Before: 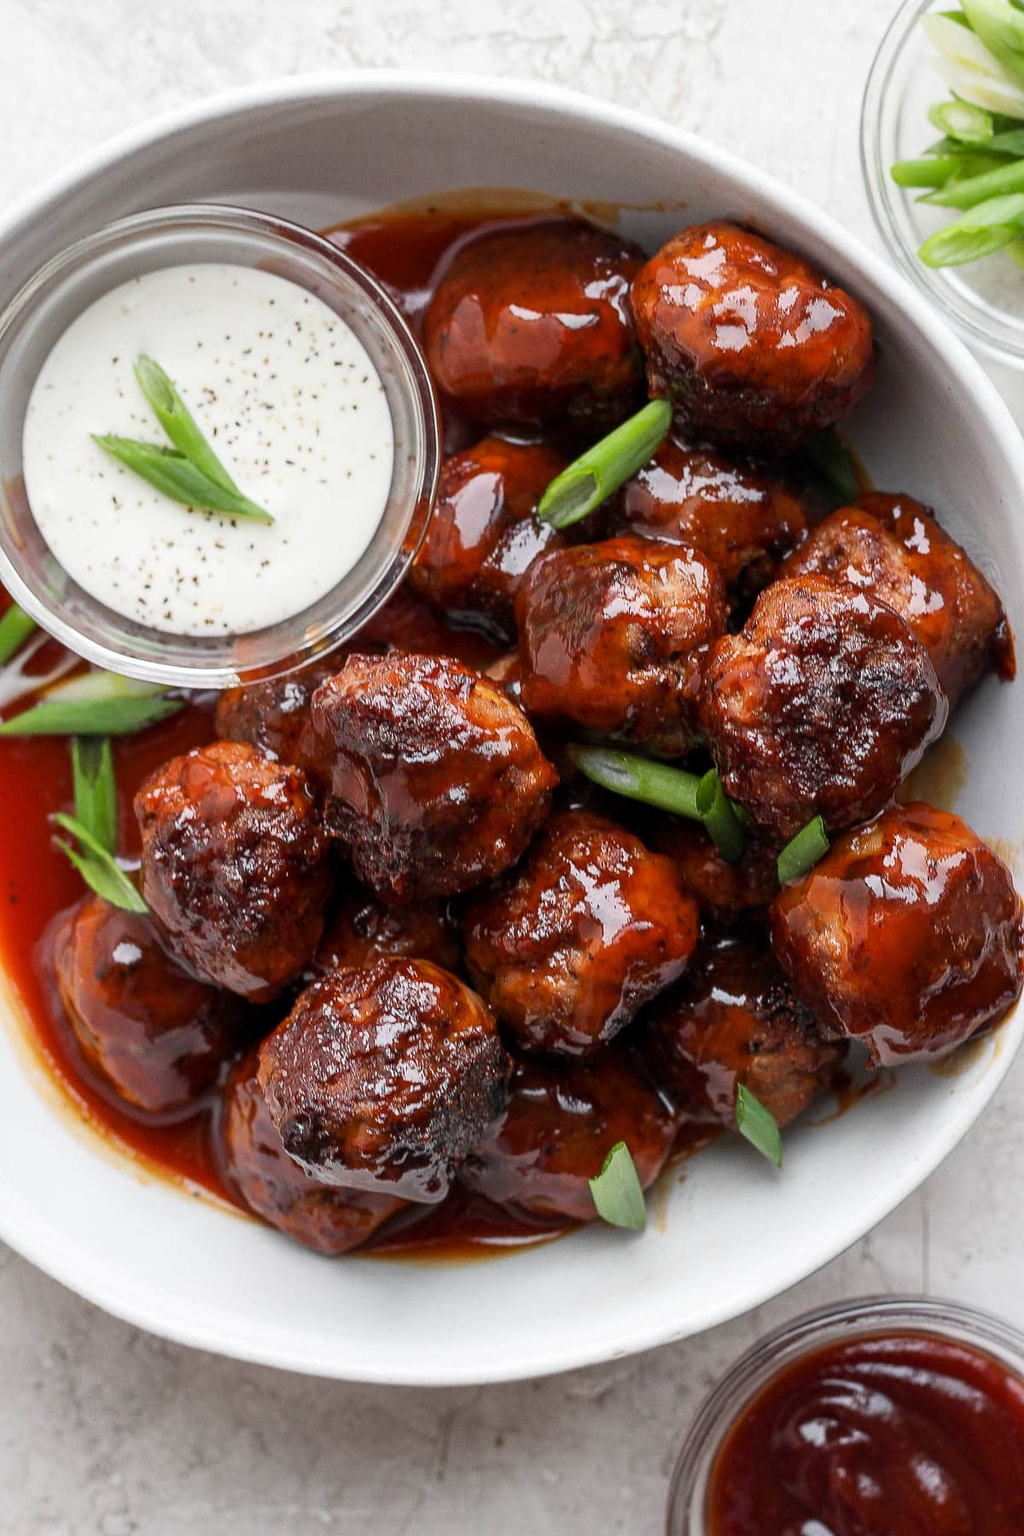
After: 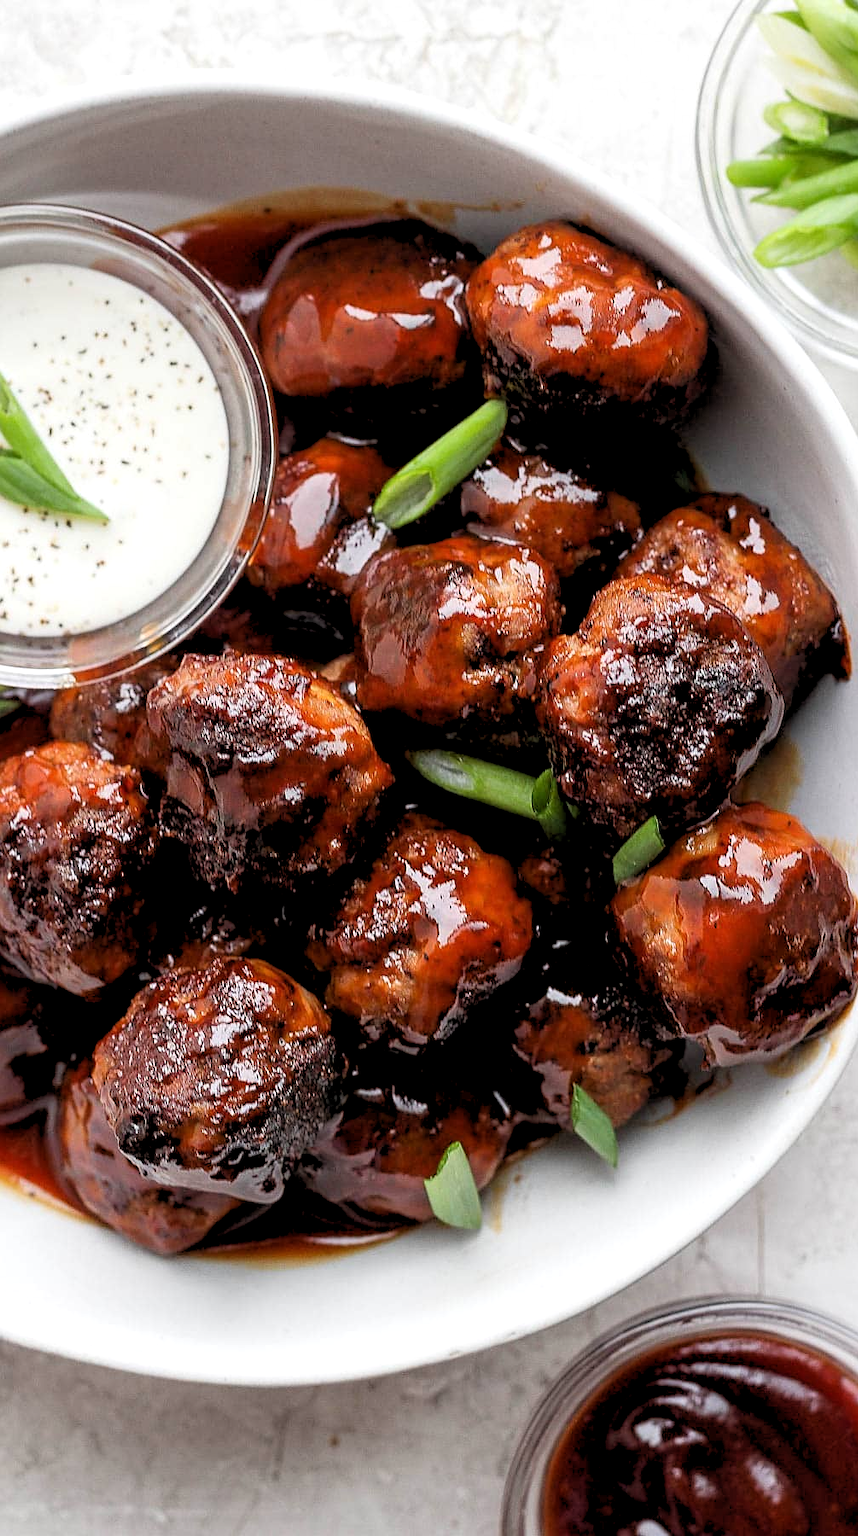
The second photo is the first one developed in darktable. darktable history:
rgb levels: levels [[0.013, 0.434, 0.89], [0, 0.5, 1], [0, 0.5, 1]]
crop: left 16.145%
sharpen: amount 0.2
